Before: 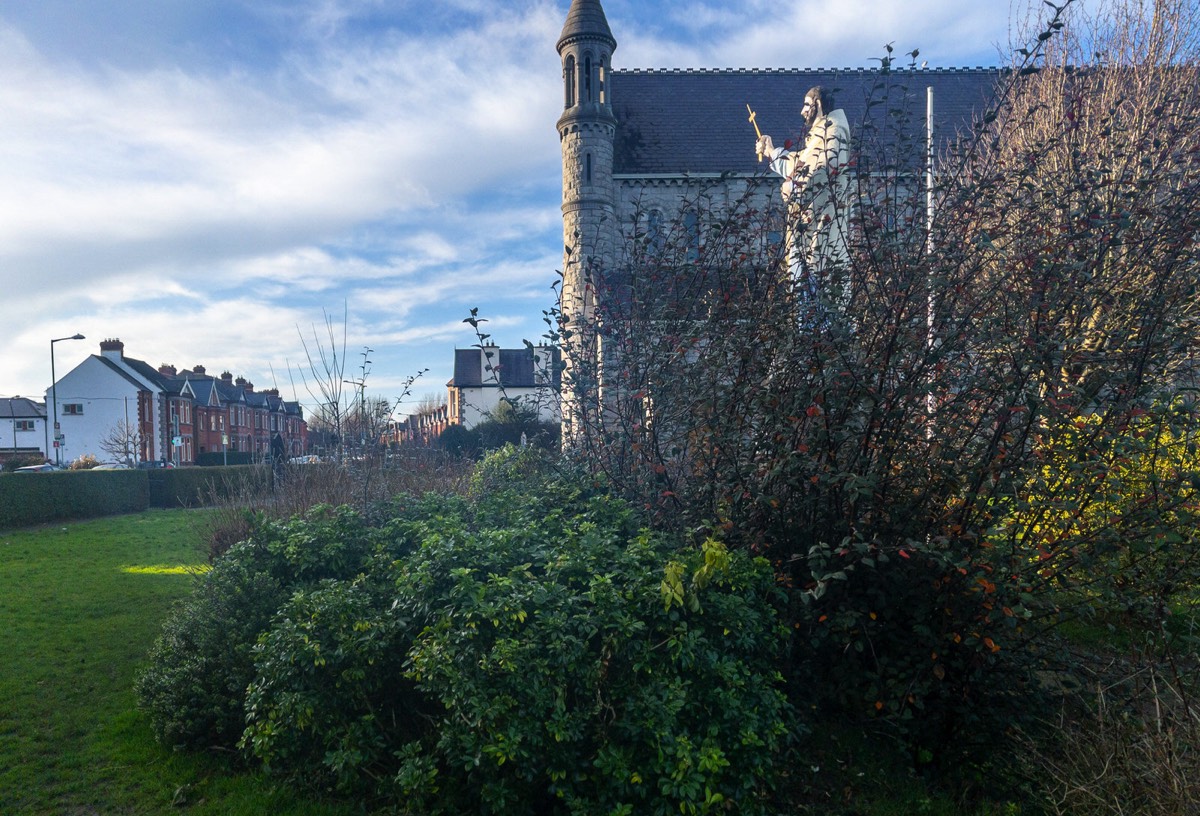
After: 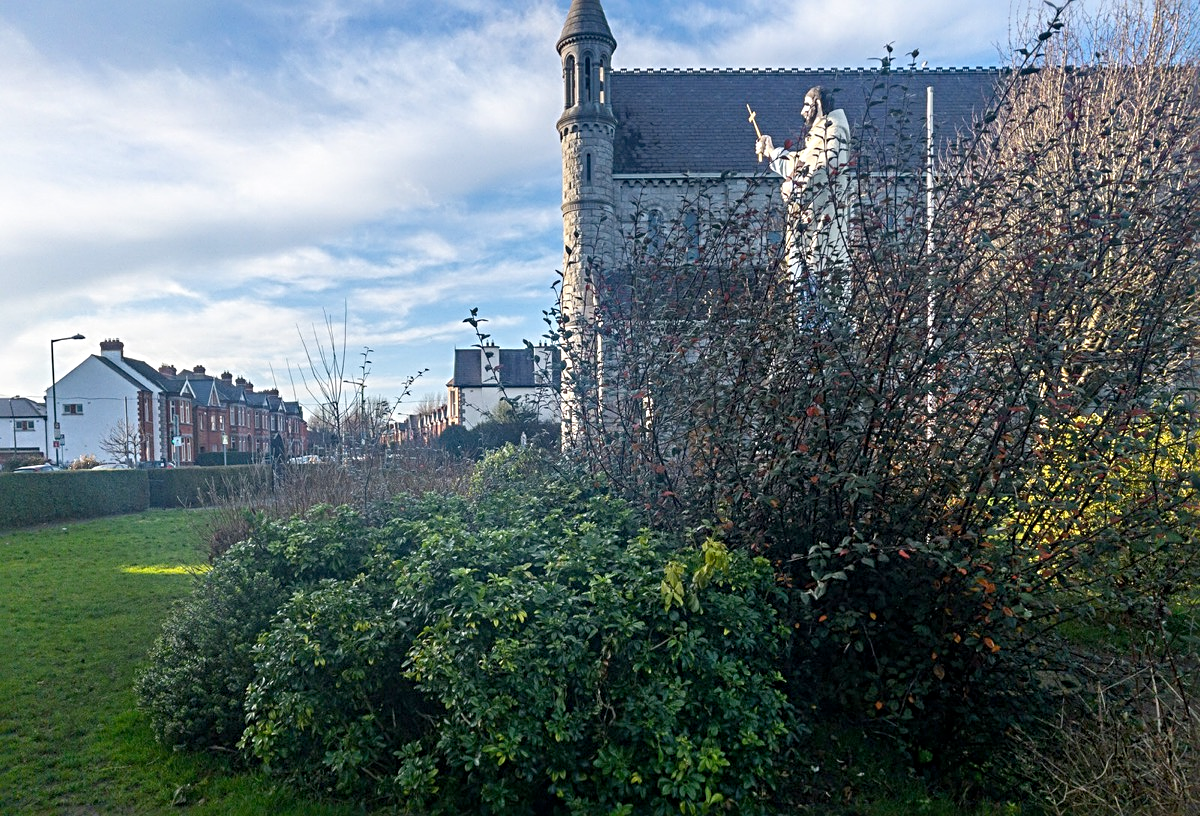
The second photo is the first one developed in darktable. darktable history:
sharpen: radius 3.962
